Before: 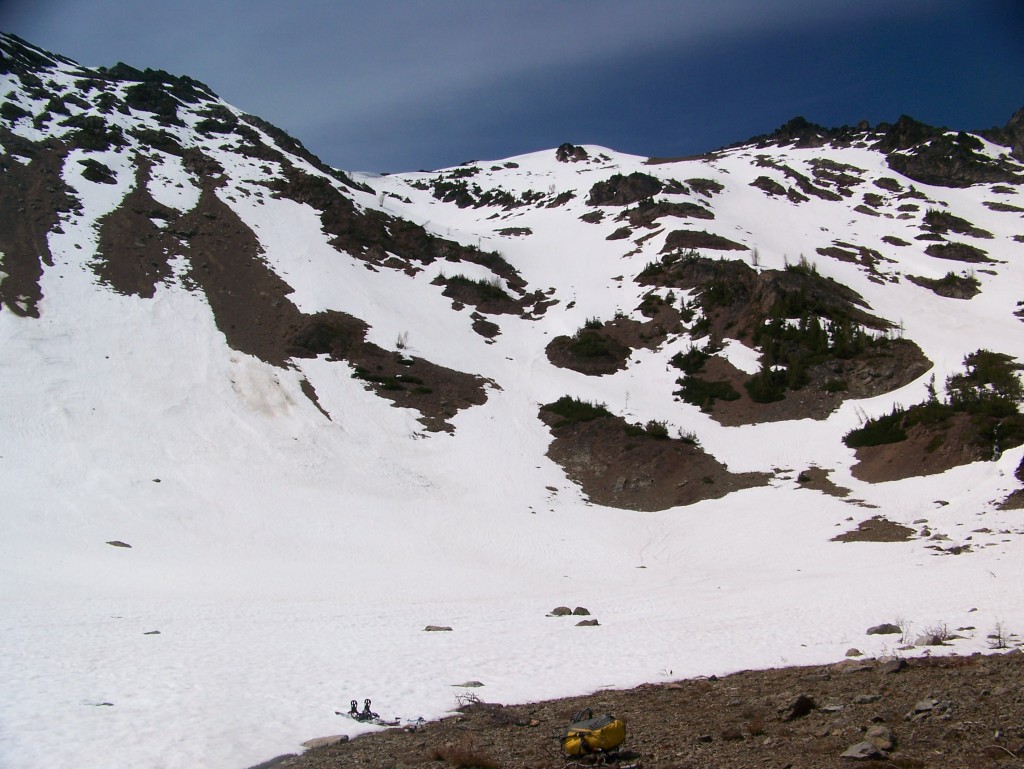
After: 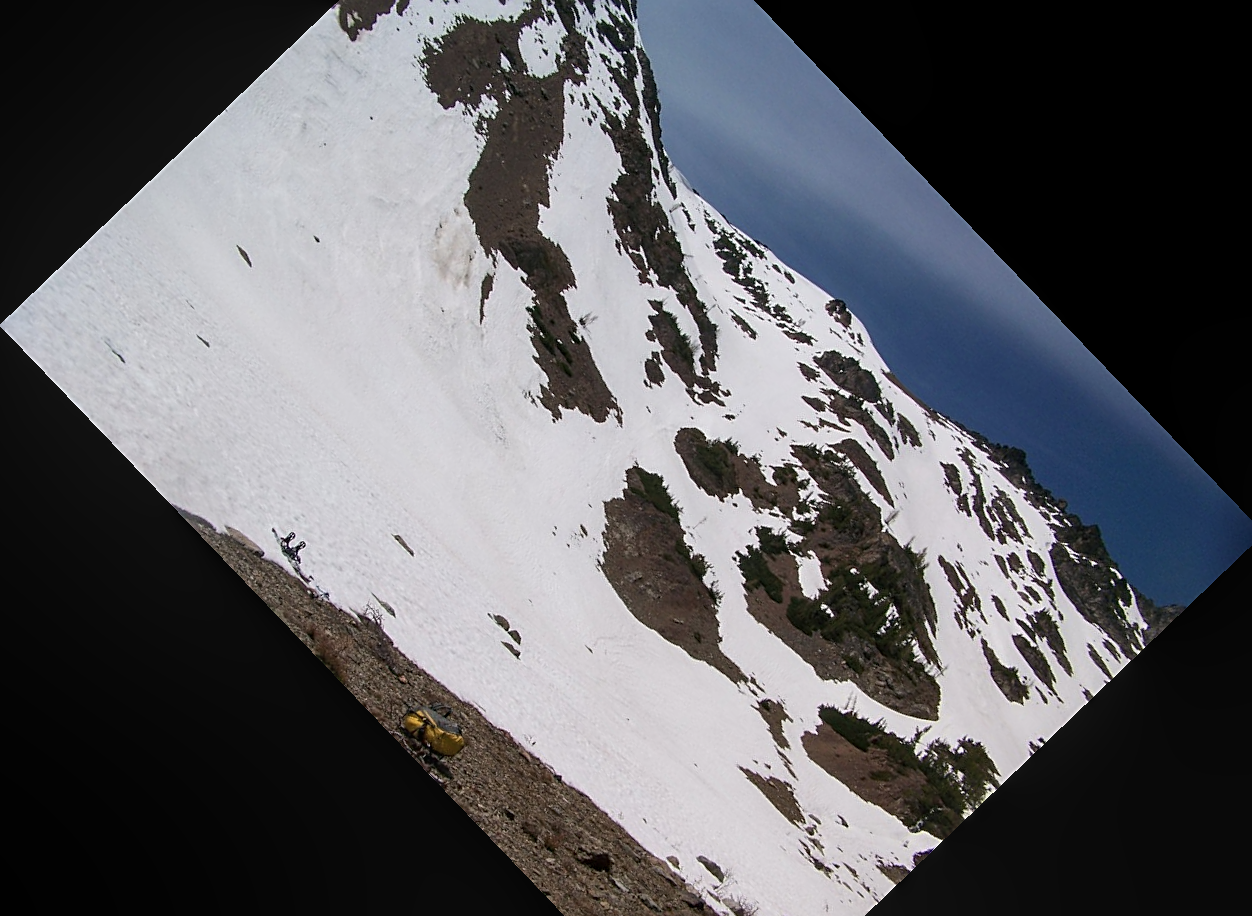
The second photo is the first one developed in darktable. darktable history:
crop and rotate: angle -46.26°, top 16.234%, right 0.912%, bottom 11.704%
contrast brightness saturation: saturation -0.05
local contrast: on, module defaults
sharpen: on, module defaults
